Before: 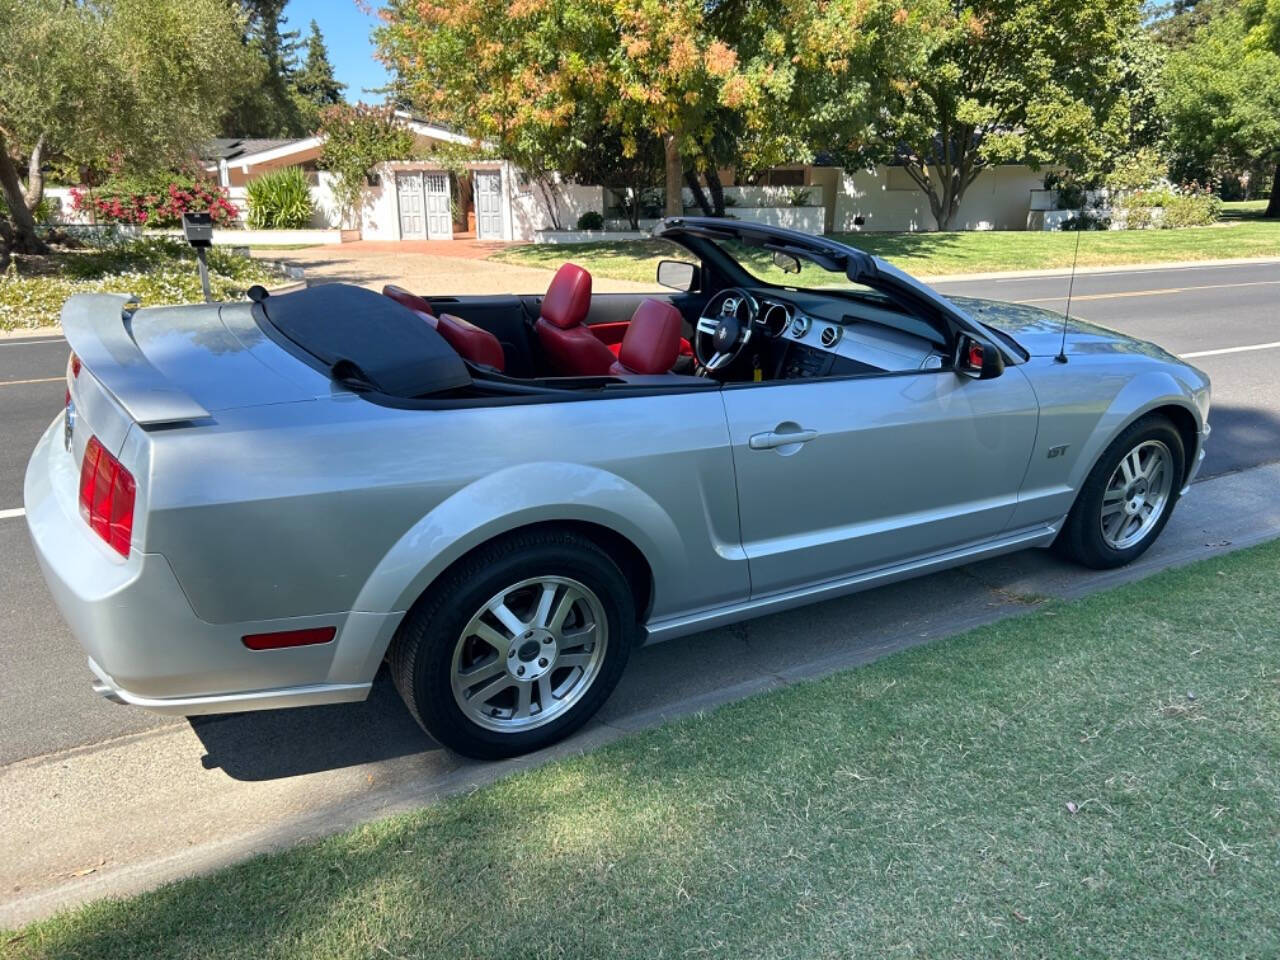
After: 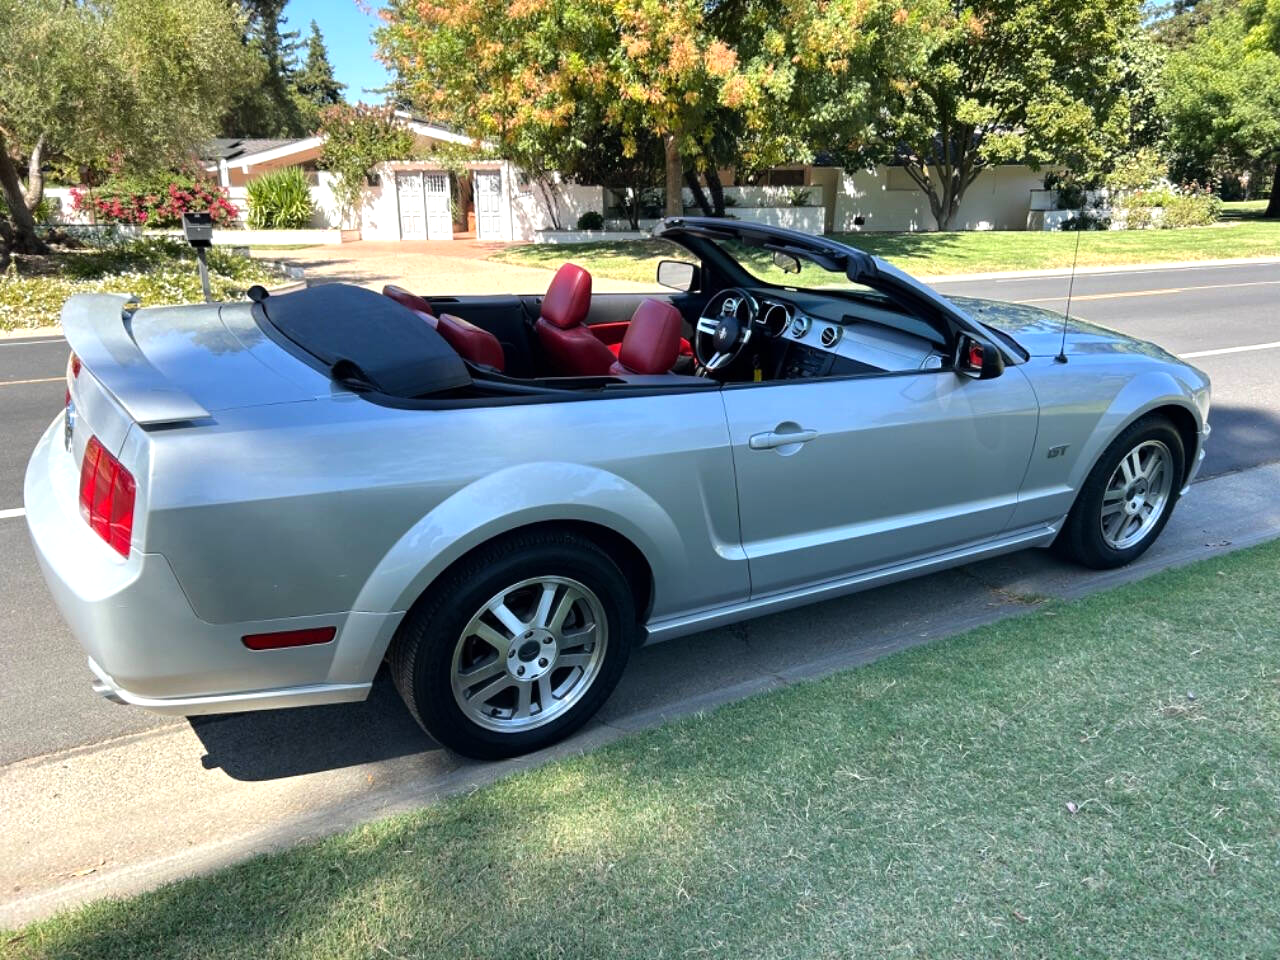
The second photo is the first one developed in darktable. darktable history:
tone equalizer: -8 EV -0.39 EV, -7 EV -0.413 EV, -6 EV -0.369 EV, -5 EV -0.257 EV, -3 EV 0.214 EV, -2 EV 0.332 EV, -1 EV 0.37 EV, +0 EV 0.411 EV, mask exposure compensation -0.516 EV
